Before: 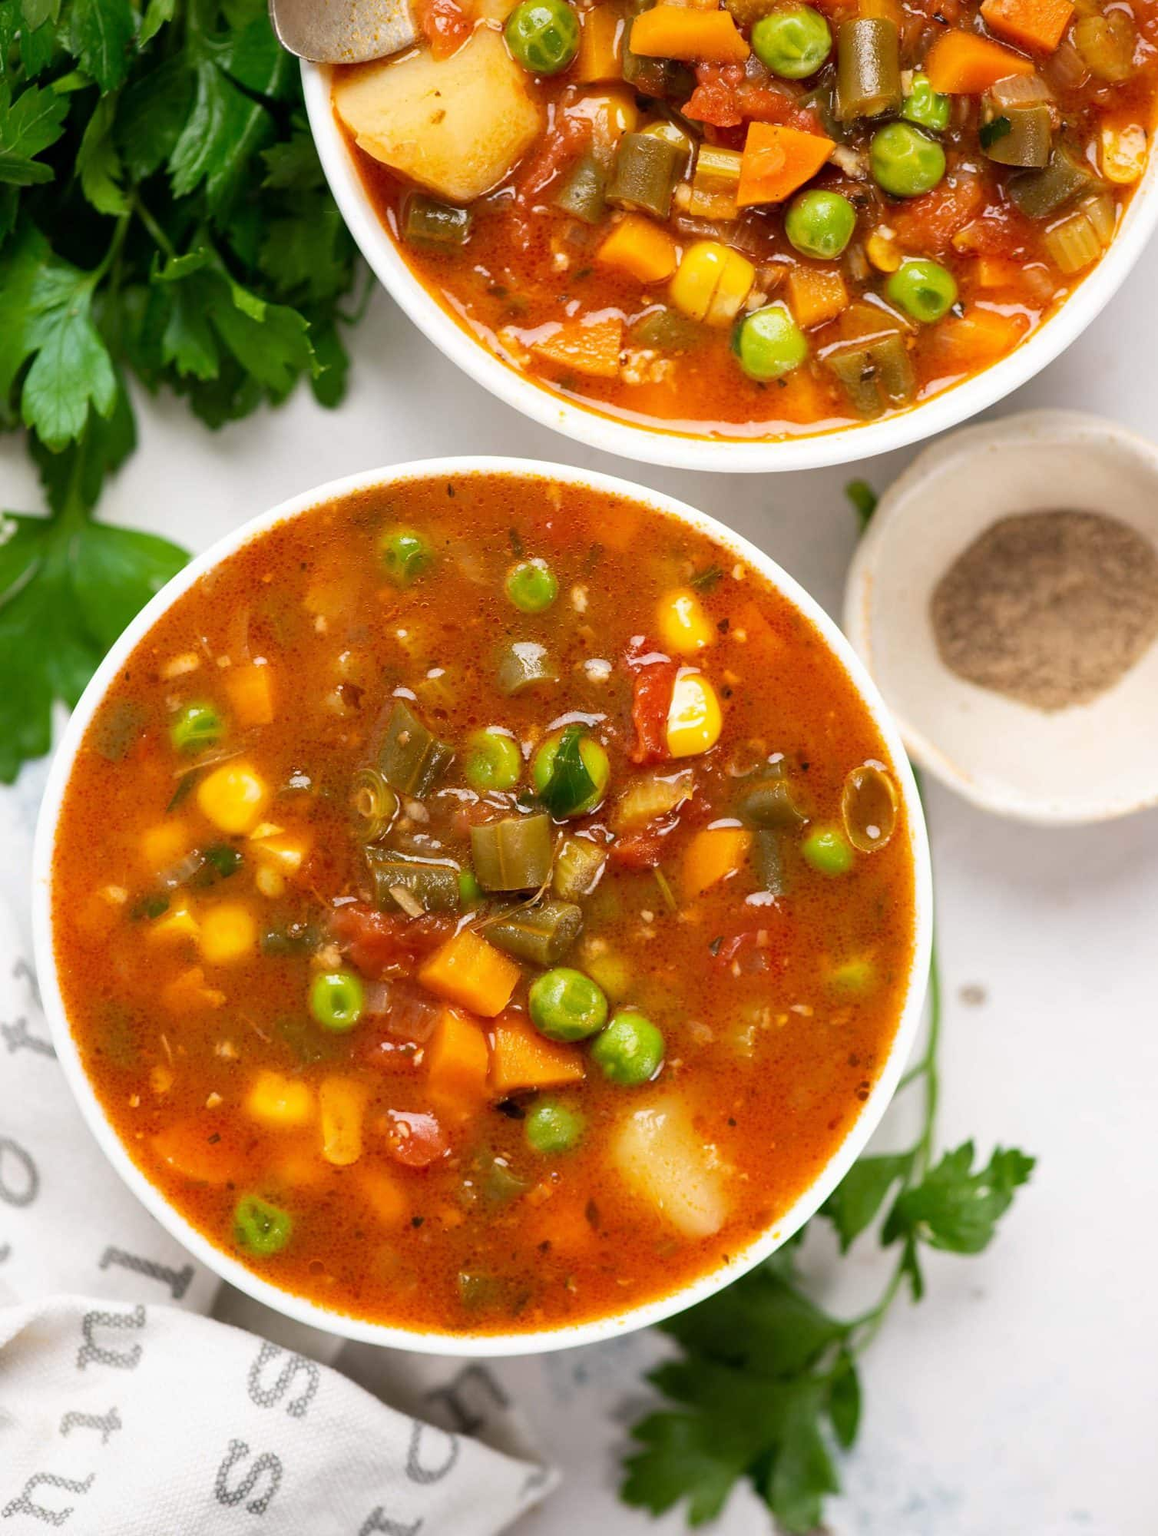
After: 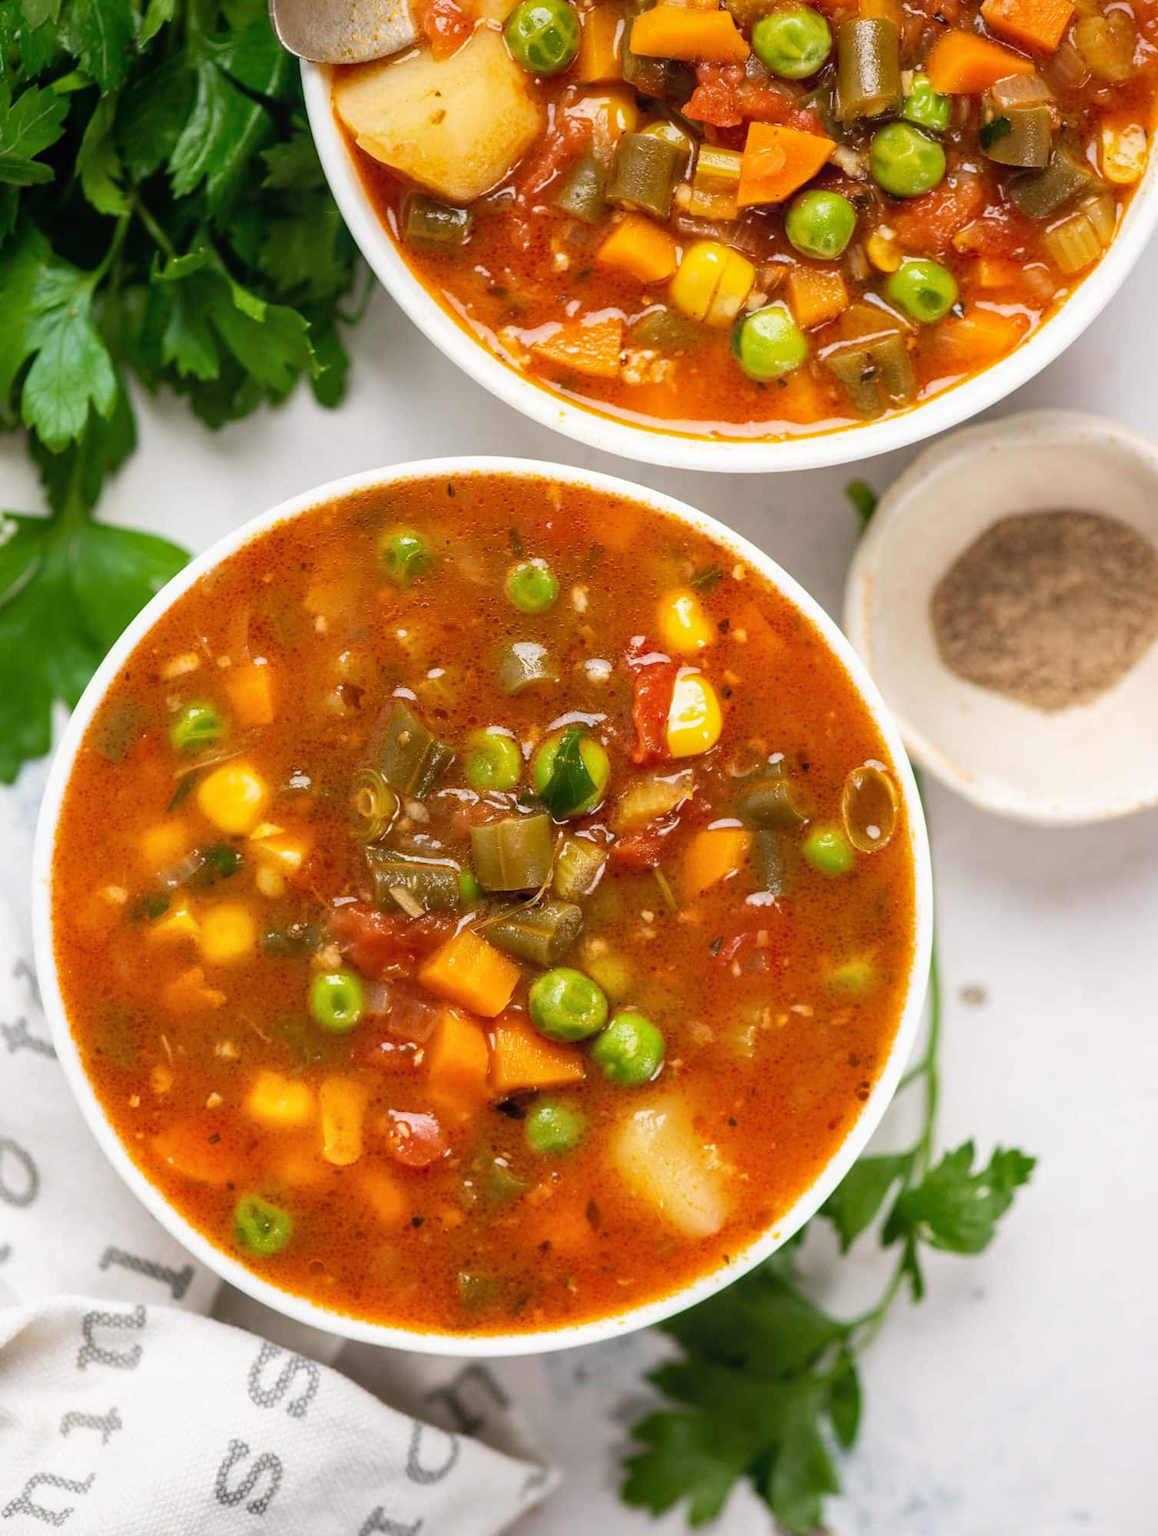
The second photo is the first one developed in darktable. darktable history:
local contrast: detail 110%
color balance: on, module defaults
